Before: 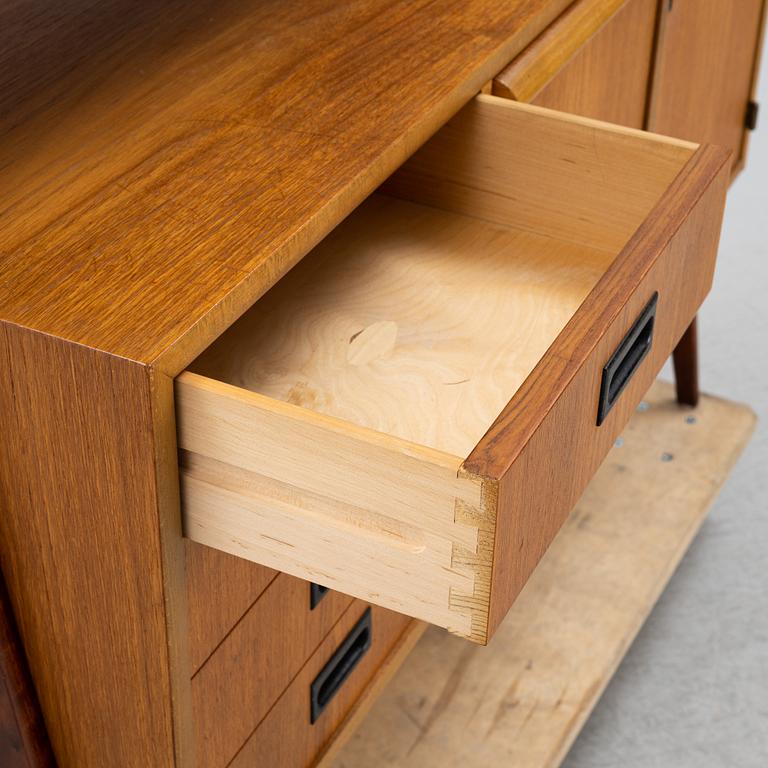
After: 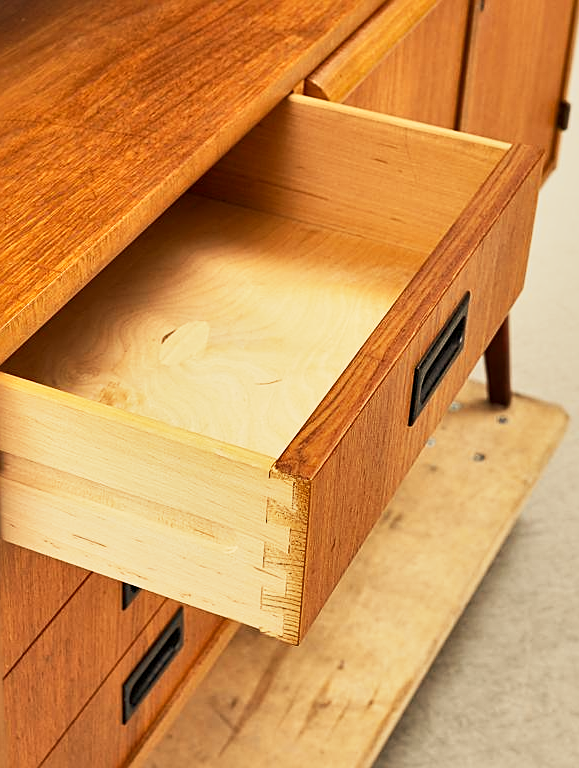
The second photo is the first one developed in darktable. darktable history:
crop and rotate: left 24.6%
white balance: red 1.123, blue 0.83
shadows and highlights: soften with gaussian
base curve: curves: ch0 [(0, 0) (0.088, 0.125) (0.176, 0.251) (0.354, 0.501) (0.613, 0.749) (1, 0.877)], preserve colors none
local contrast: mode bilateral grid, contrast 20, coarseness 50, detail 120%, midtone range 0.2
sharpen: on, module defaults
